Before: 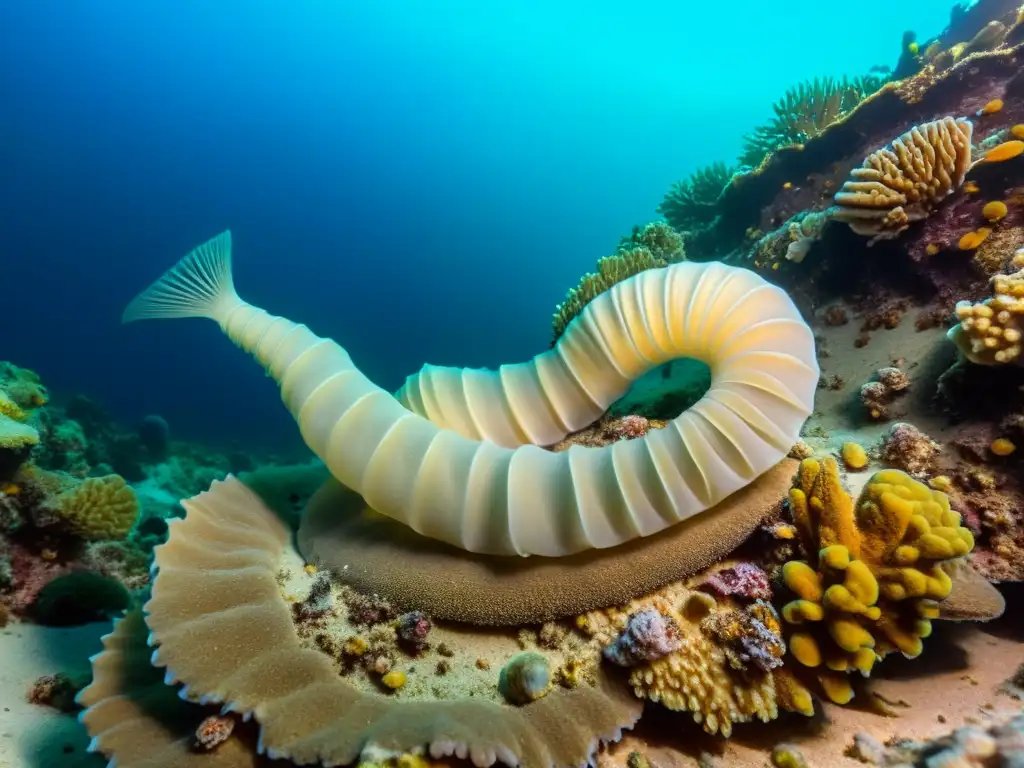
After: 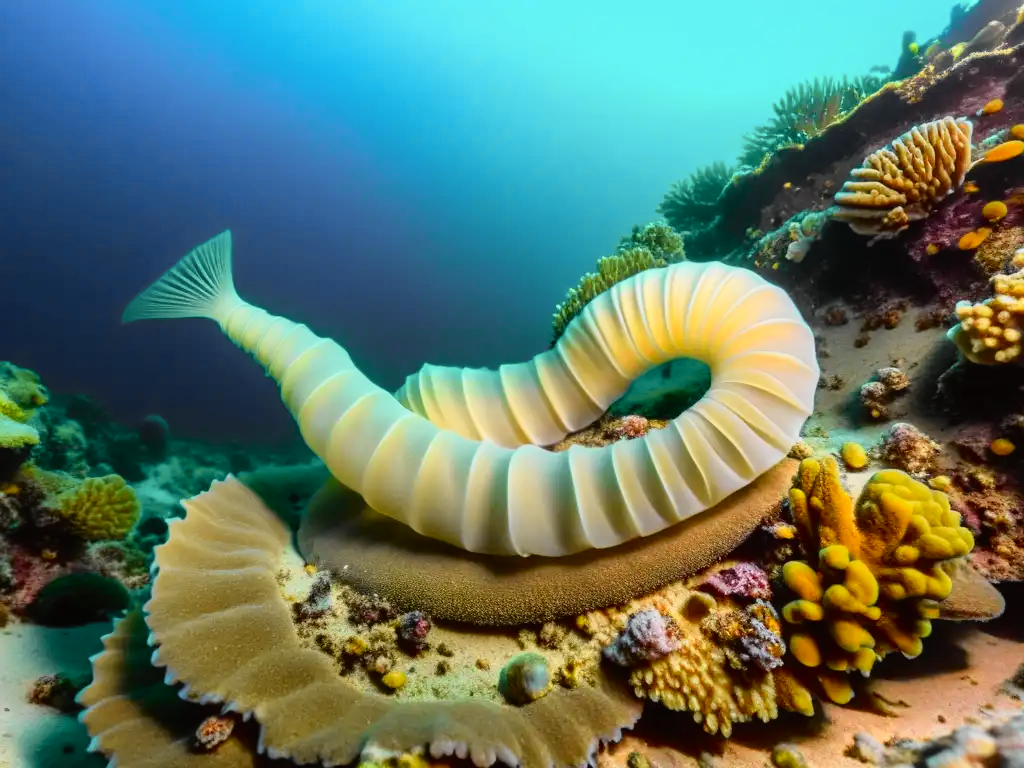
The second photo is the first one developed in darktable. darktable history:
tone curve: curves: ch0 [(0, 0.008) (0.107, 0.083) (0.283, 0.287) (0.461, 0.498) (0.64, 0.691) (0.822, 0.869) (0.998, 0.978)]; ch1 [(0, 0) (0.323, 0.339) (0.438, 0.422) (0.473, 0.487) (0.502, 0.502) (0.527, 0.53) (0.561, 0.583) (0.608, 0.629) (0.669, 0.704) (0.859, 0.899) (1, 1)]; ch2 [(0, 0) (0.33, 0.347) (0.421, 0.456) (0.473, 0.498) (0.502, 0.504) (0.522, 0.524) (0.549, 0.567) (0.585, 0.627) (0.676, 0.724) (1, 1)], color space Lab, independent channels, preserve colors none
